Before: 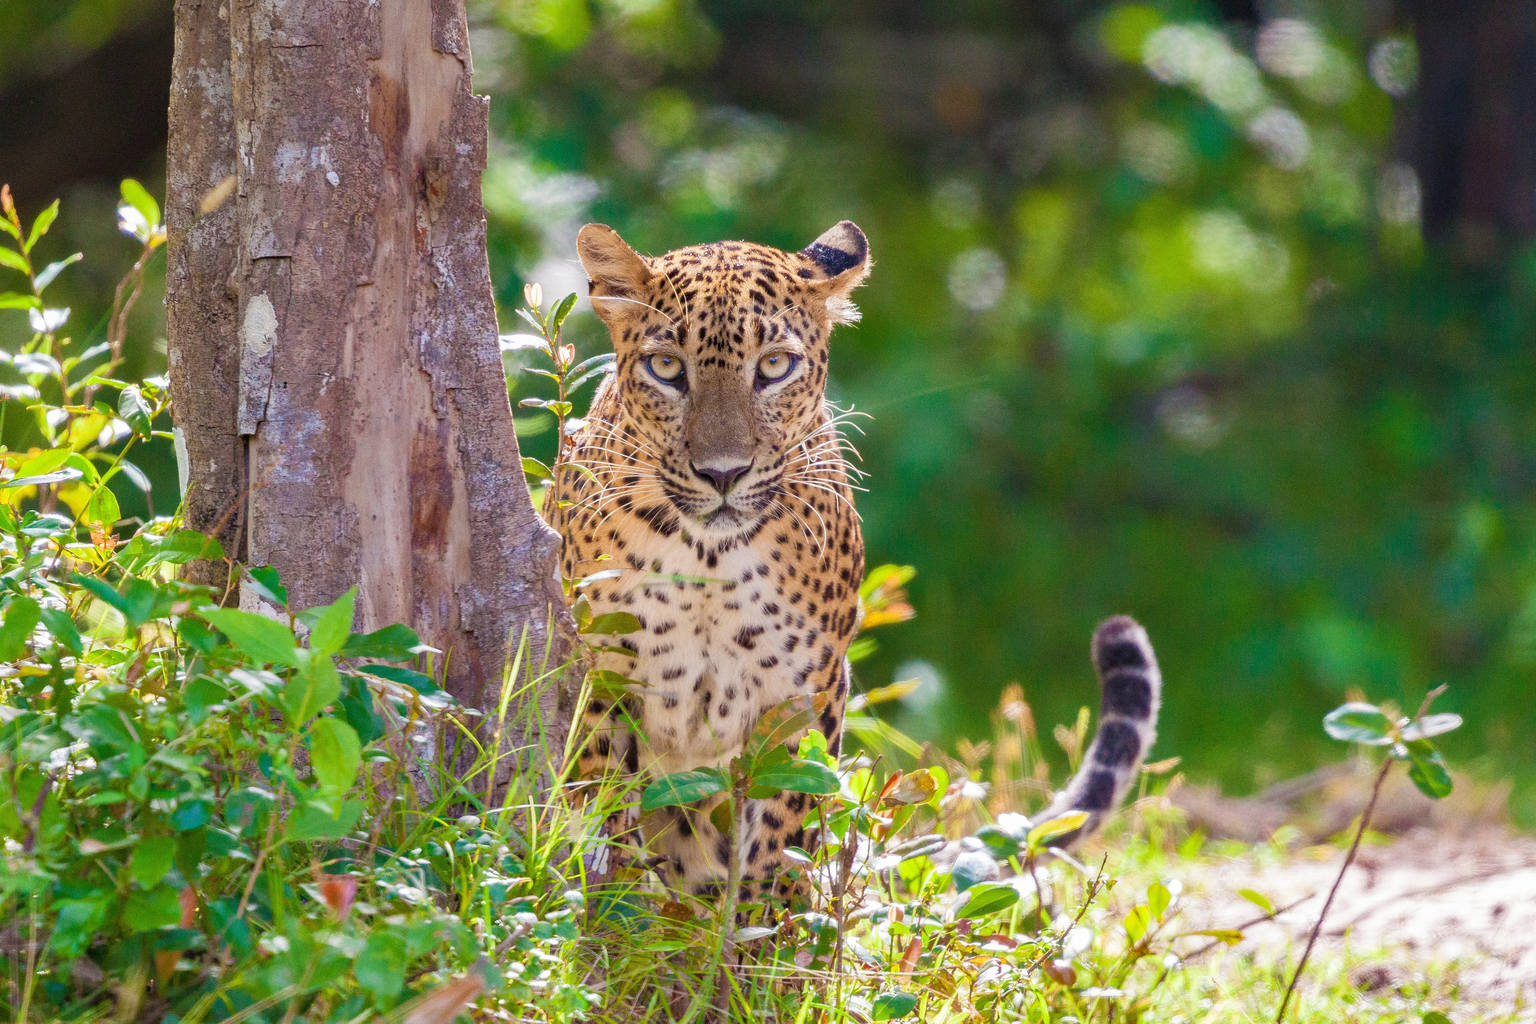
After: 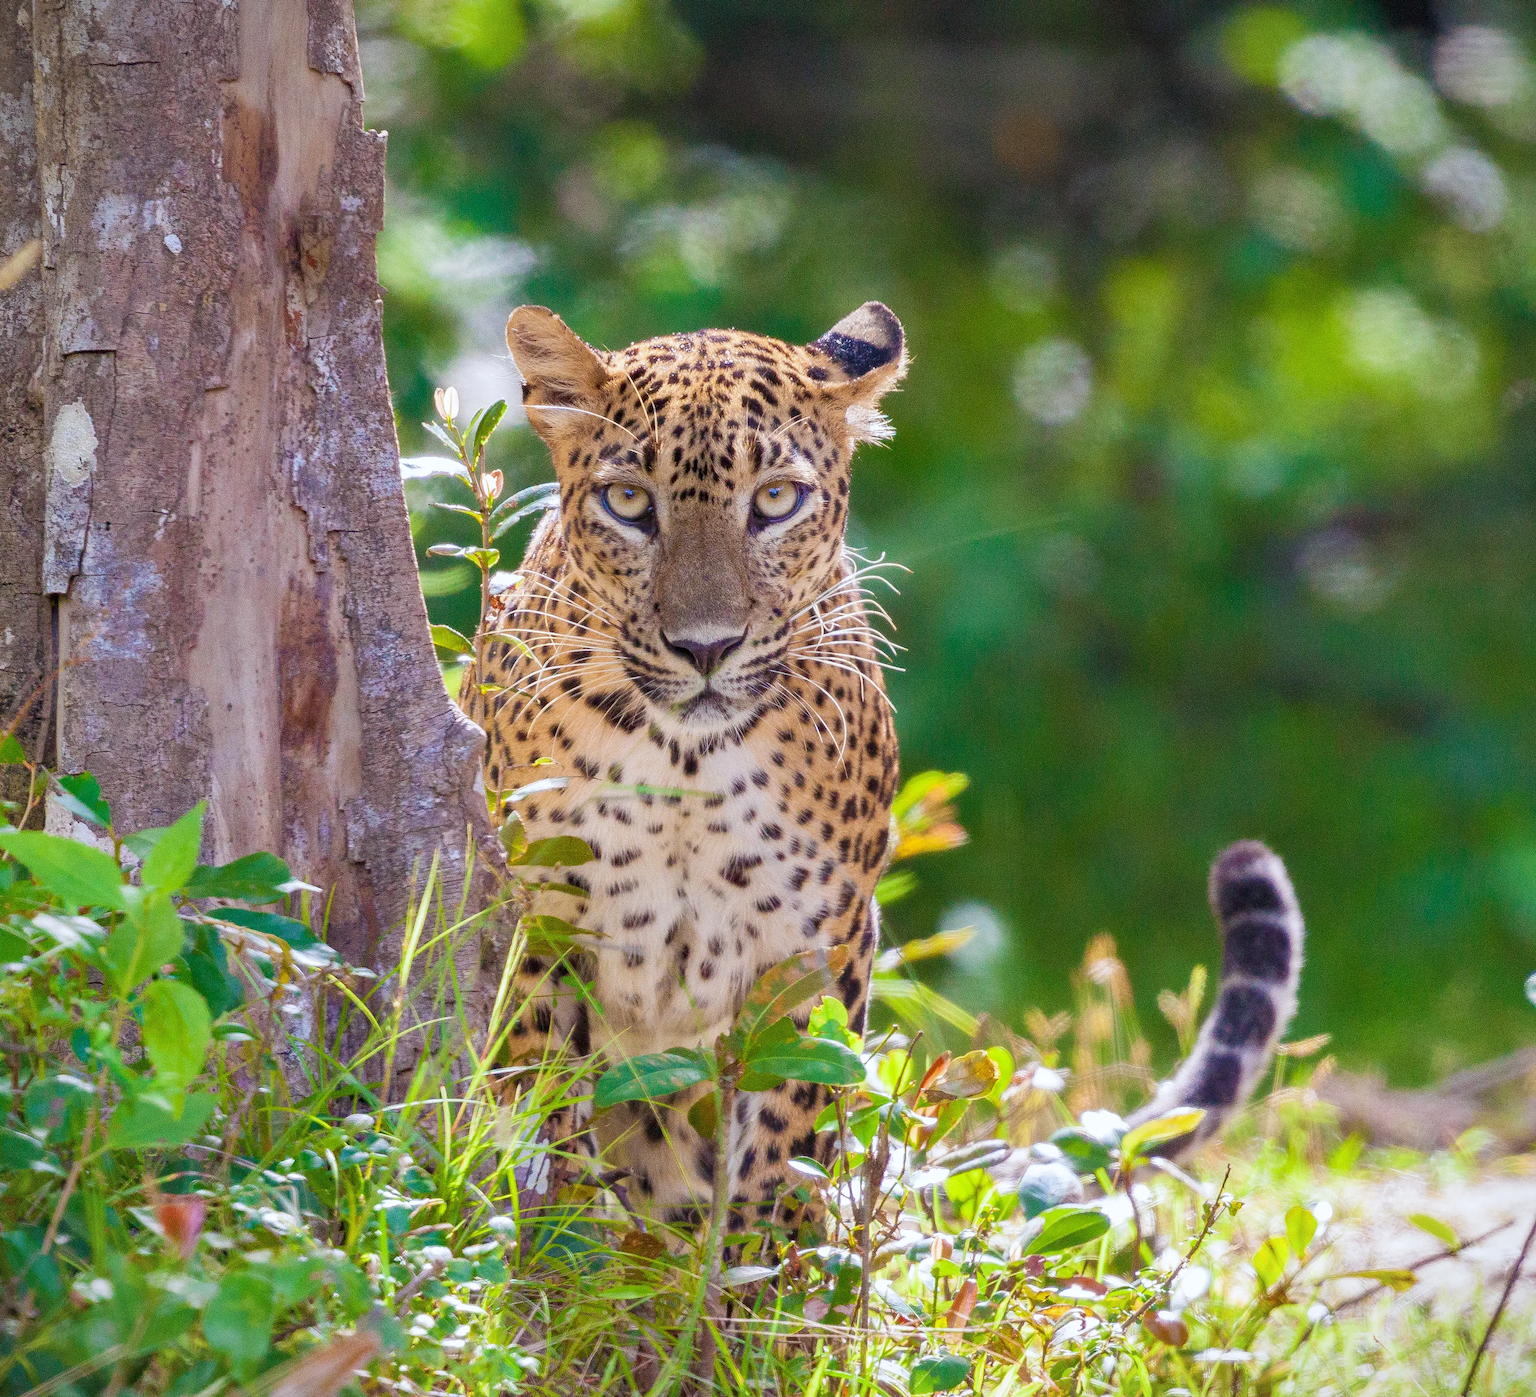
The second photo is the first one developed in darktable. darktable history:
white balance: red 0.976, blue 1.04
crop: left 13.443%, right 13.31%
vignetting: fall-off start 100%, fall-off radius 71%, brightness -0.434, saturation -0.2, width/height ratio 1.178, dithering 8-bit output, unbound false
